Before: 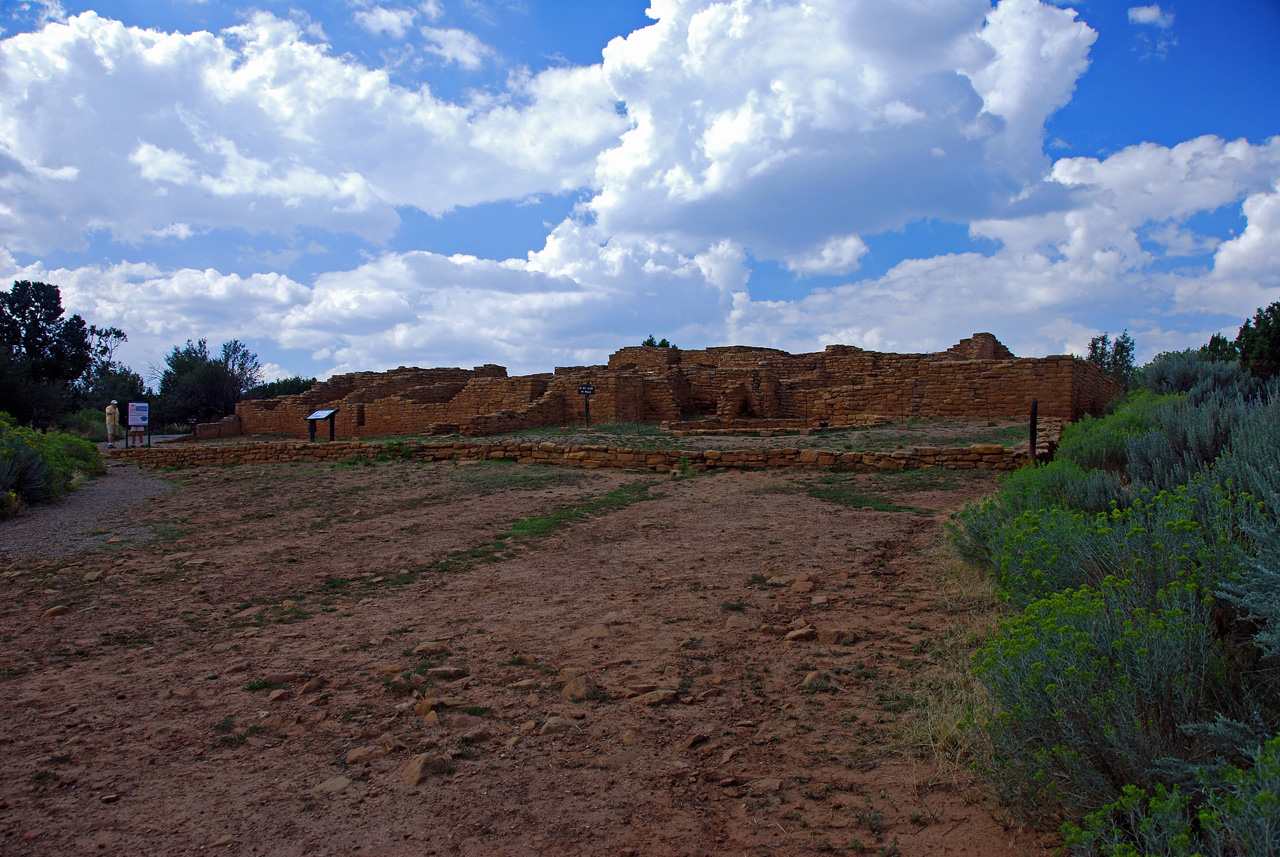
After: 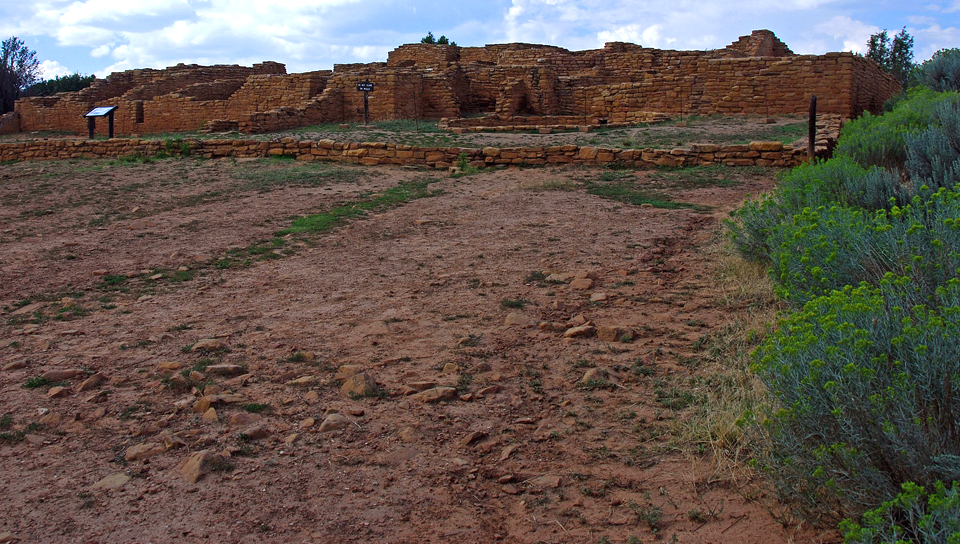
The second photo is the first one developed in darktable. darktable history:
exposure: black level correction 0, exposure 0.702 EV, compensate highlight preservation false
crop and rotate: left 17.271%, top 35.461%, right 7.698%, bottom 1.05%
